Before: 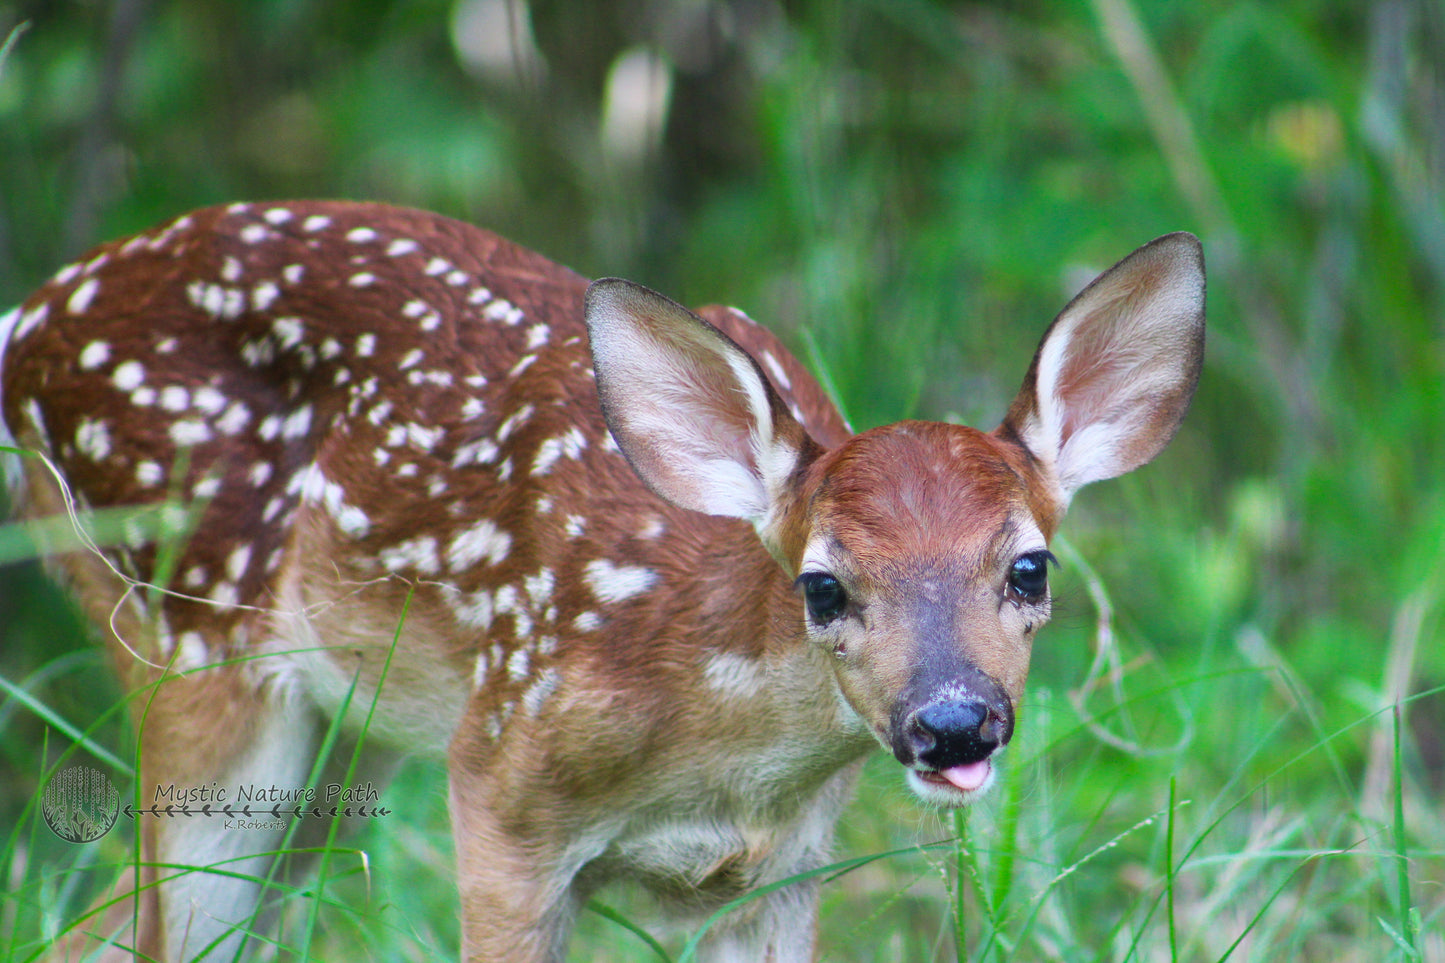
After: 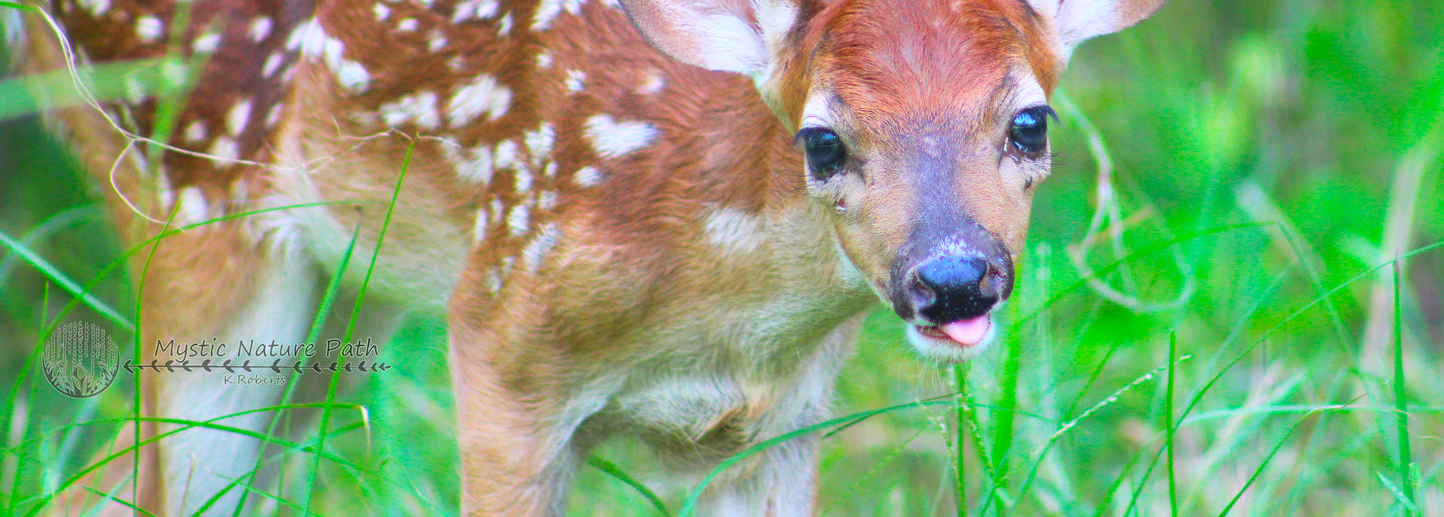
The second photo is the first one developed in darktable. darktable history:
crop and rotate: top 46.237%
contrast brightness saturation: contrast 0.07, brightness 0.18, saturation 0.4
